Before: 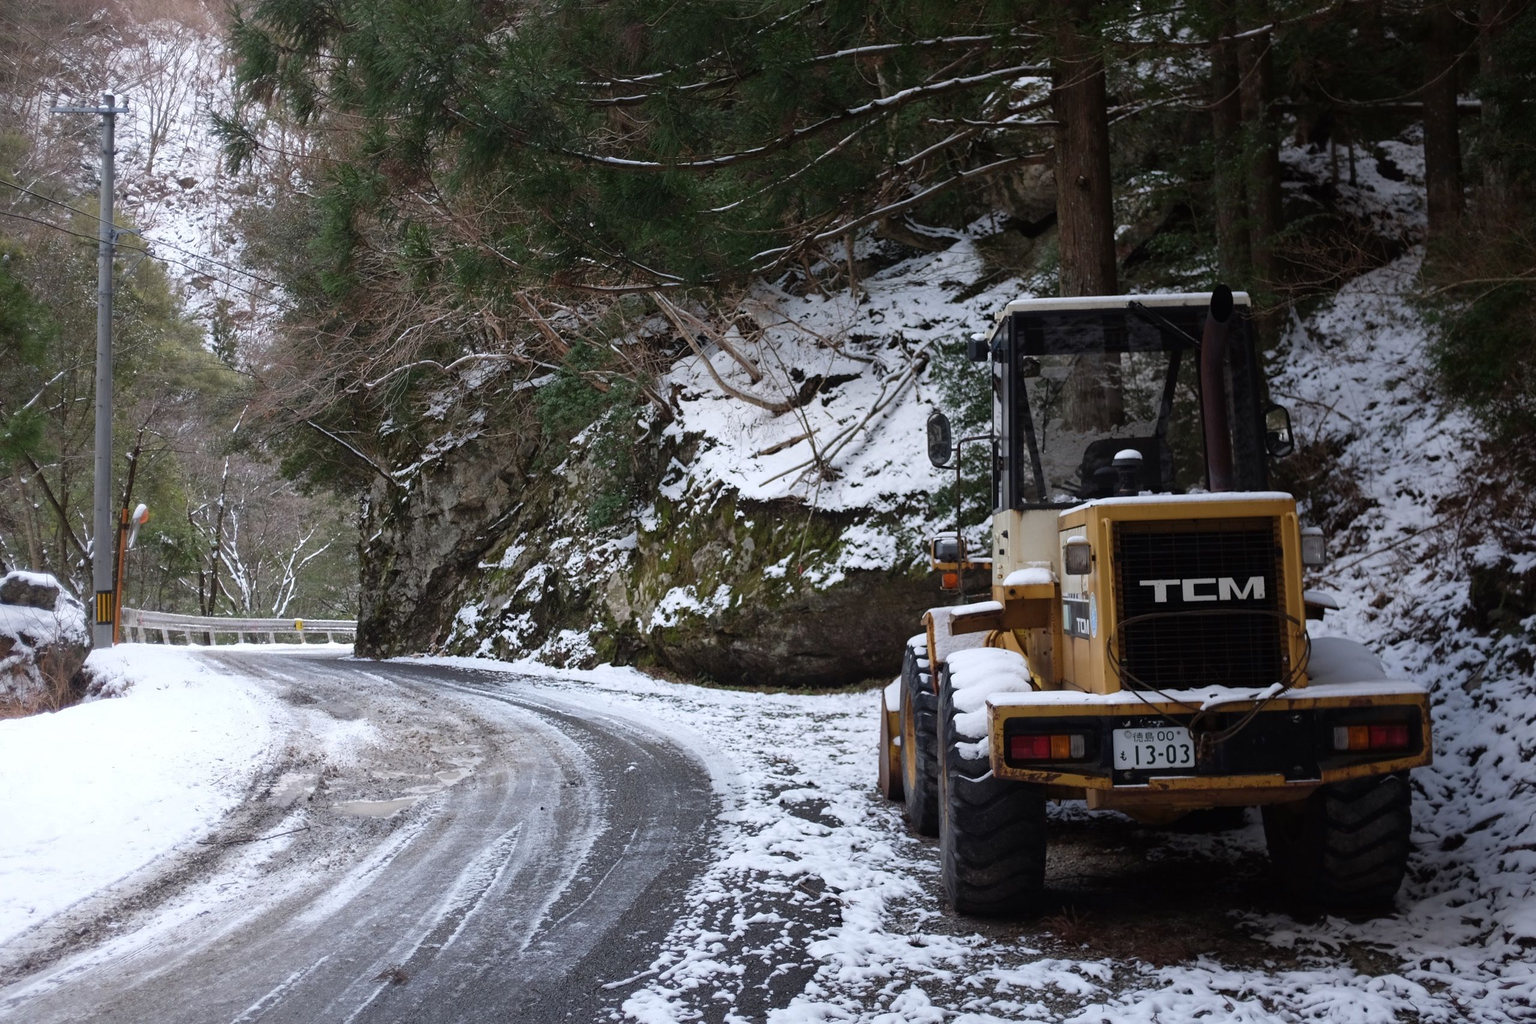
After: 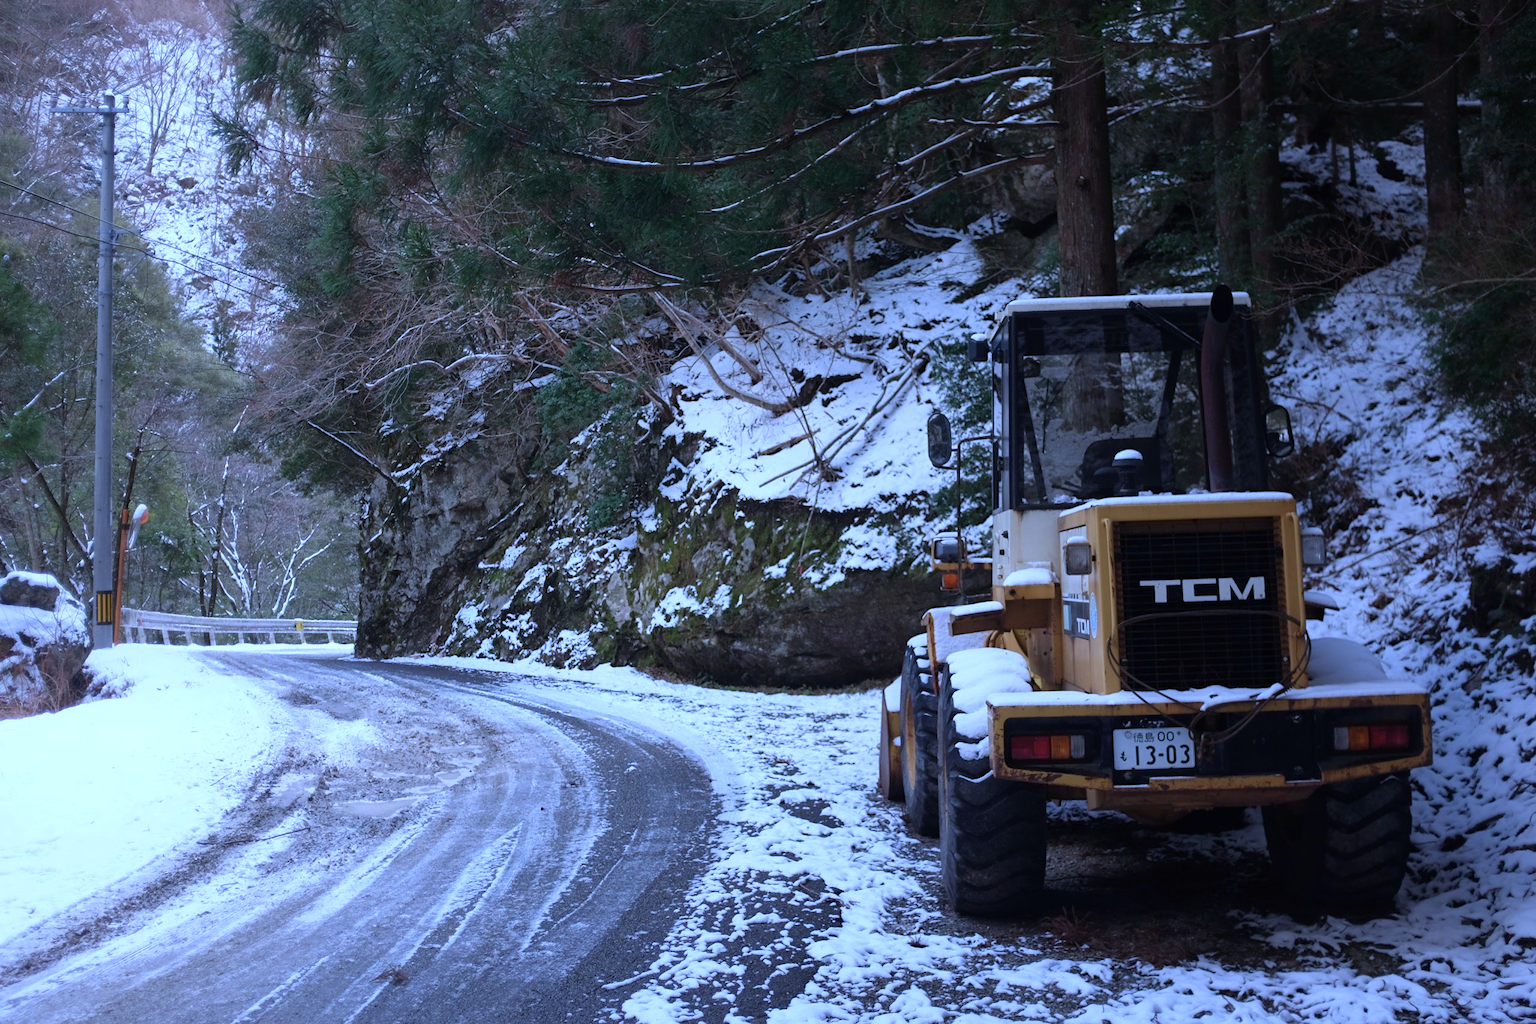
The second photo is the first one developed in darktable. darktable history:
color calibration: illuminant as shot in camera, adaptation linear Bradford (ICC v4), x 0.405, y 0.406, temperature 3542.37 K
